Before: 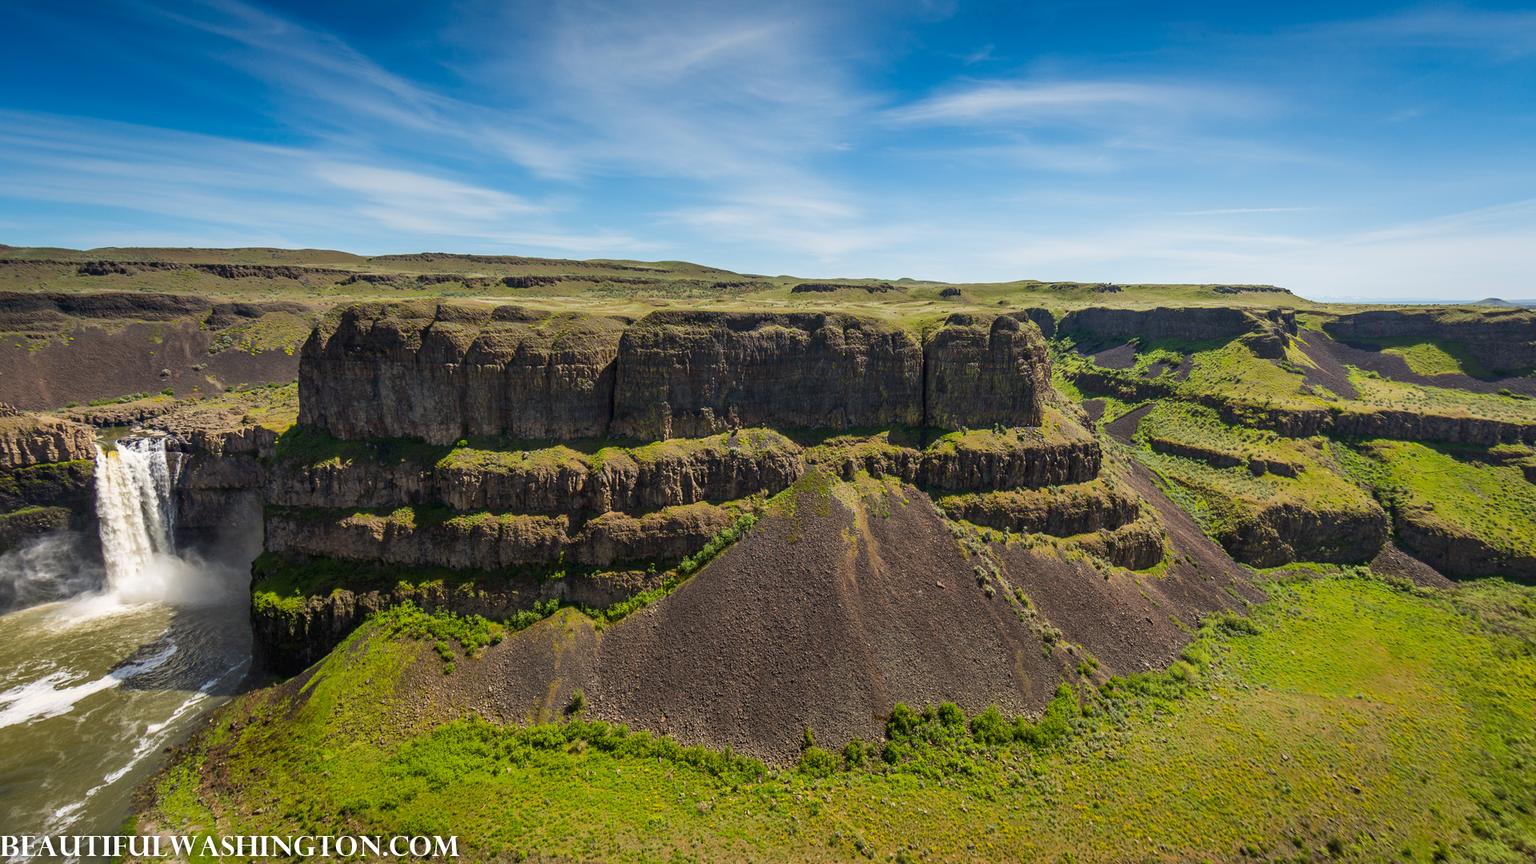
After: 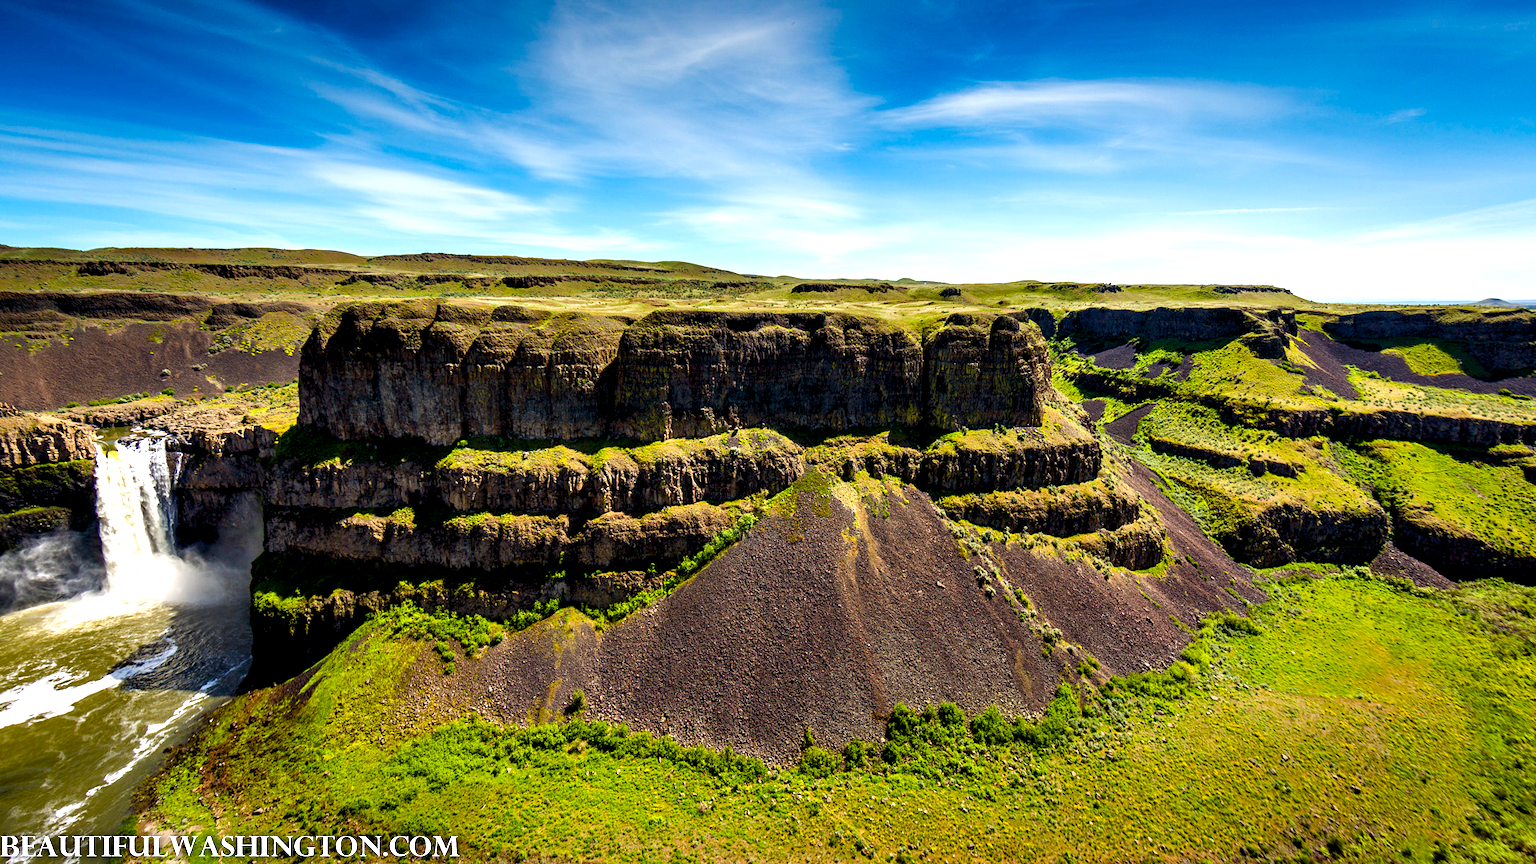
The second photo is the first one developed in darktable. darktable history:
color balance rgb: perceptual saturation grading › global saturation 27.606%, perceptual saturation grading › highlights -24.76%, perceptual saturation grading › shadows 24.506%, global vibrance 20%
contrast equalizer: octaves 7, y [[0.6 ×6], [0.55 ×6], [0 ×6], [0 ×6], [0 ×6]]
exposure: black level correction 0.005, exposure 0.288 EV, compensate highlight preservation false
